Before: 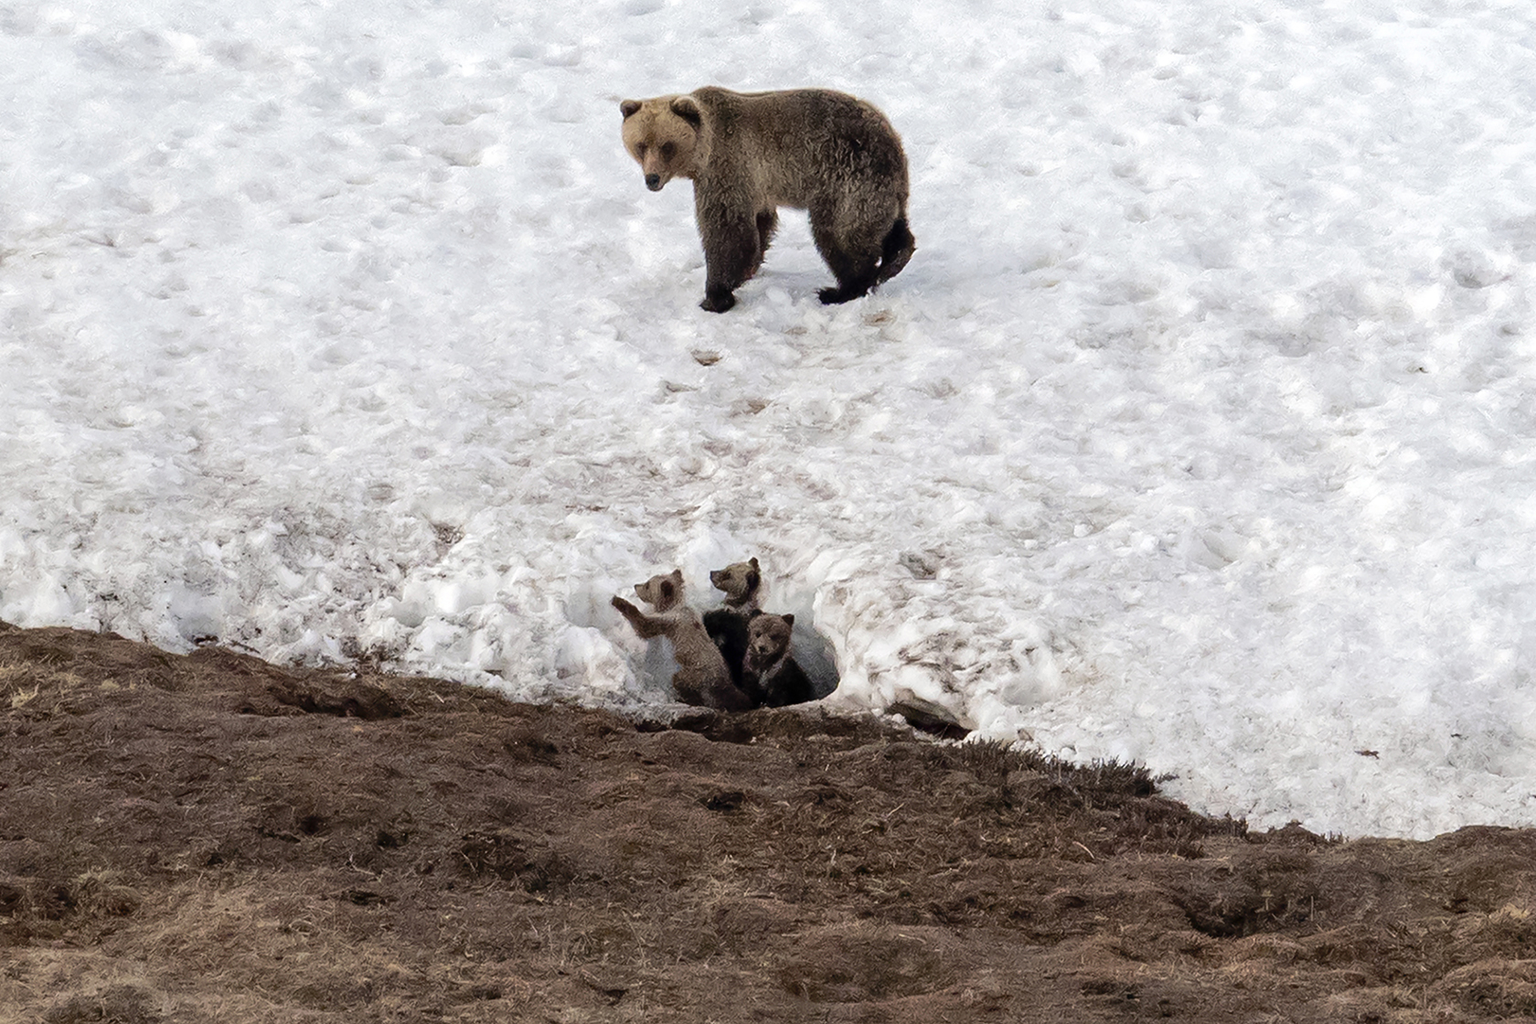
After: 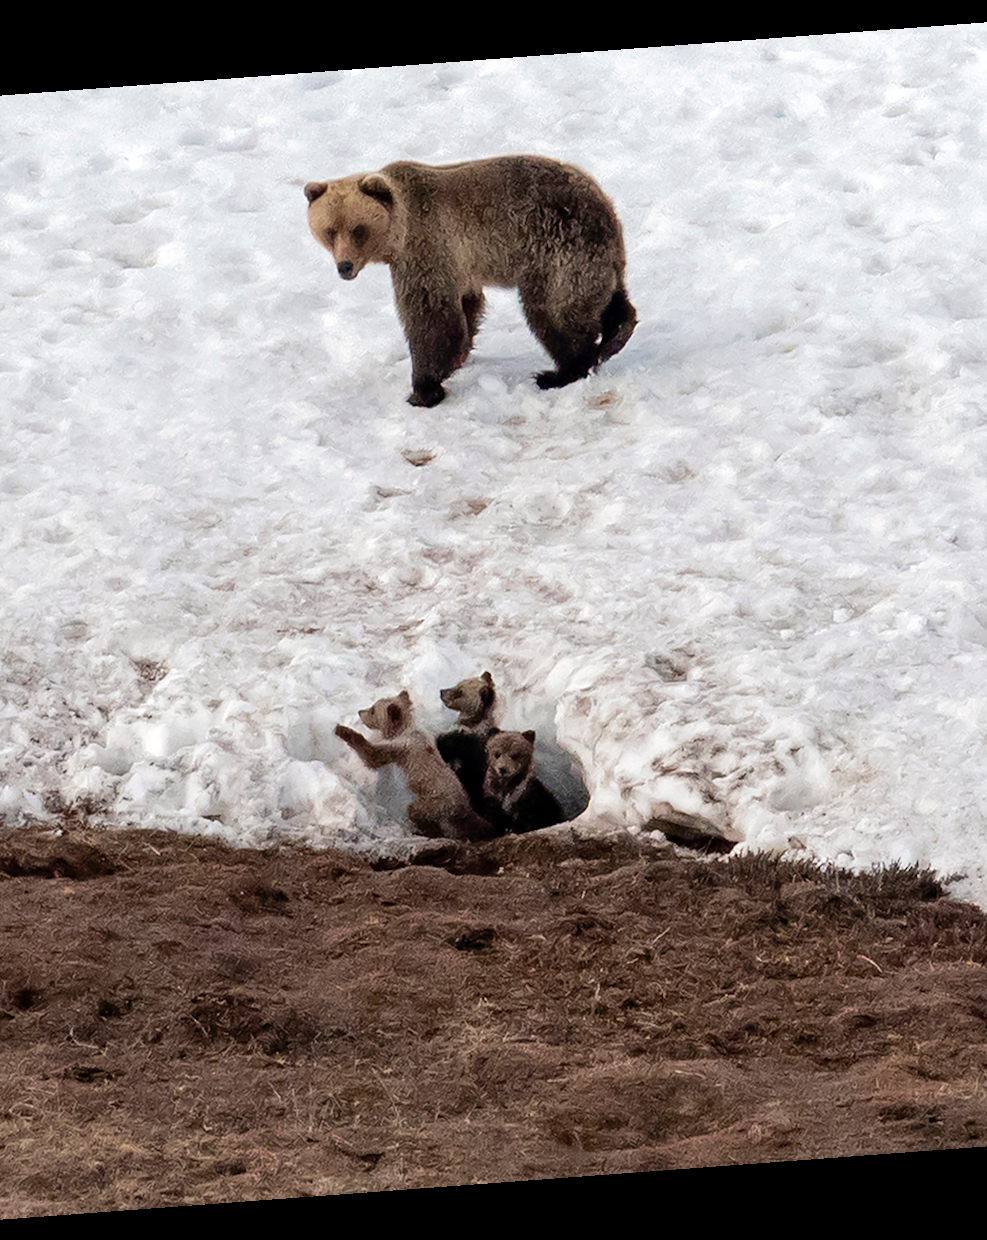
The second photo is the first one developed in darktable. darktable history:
crop: left 21.674%, right 22.086%
rotate and perspective: rotation -4.25°, automatic cropping off
